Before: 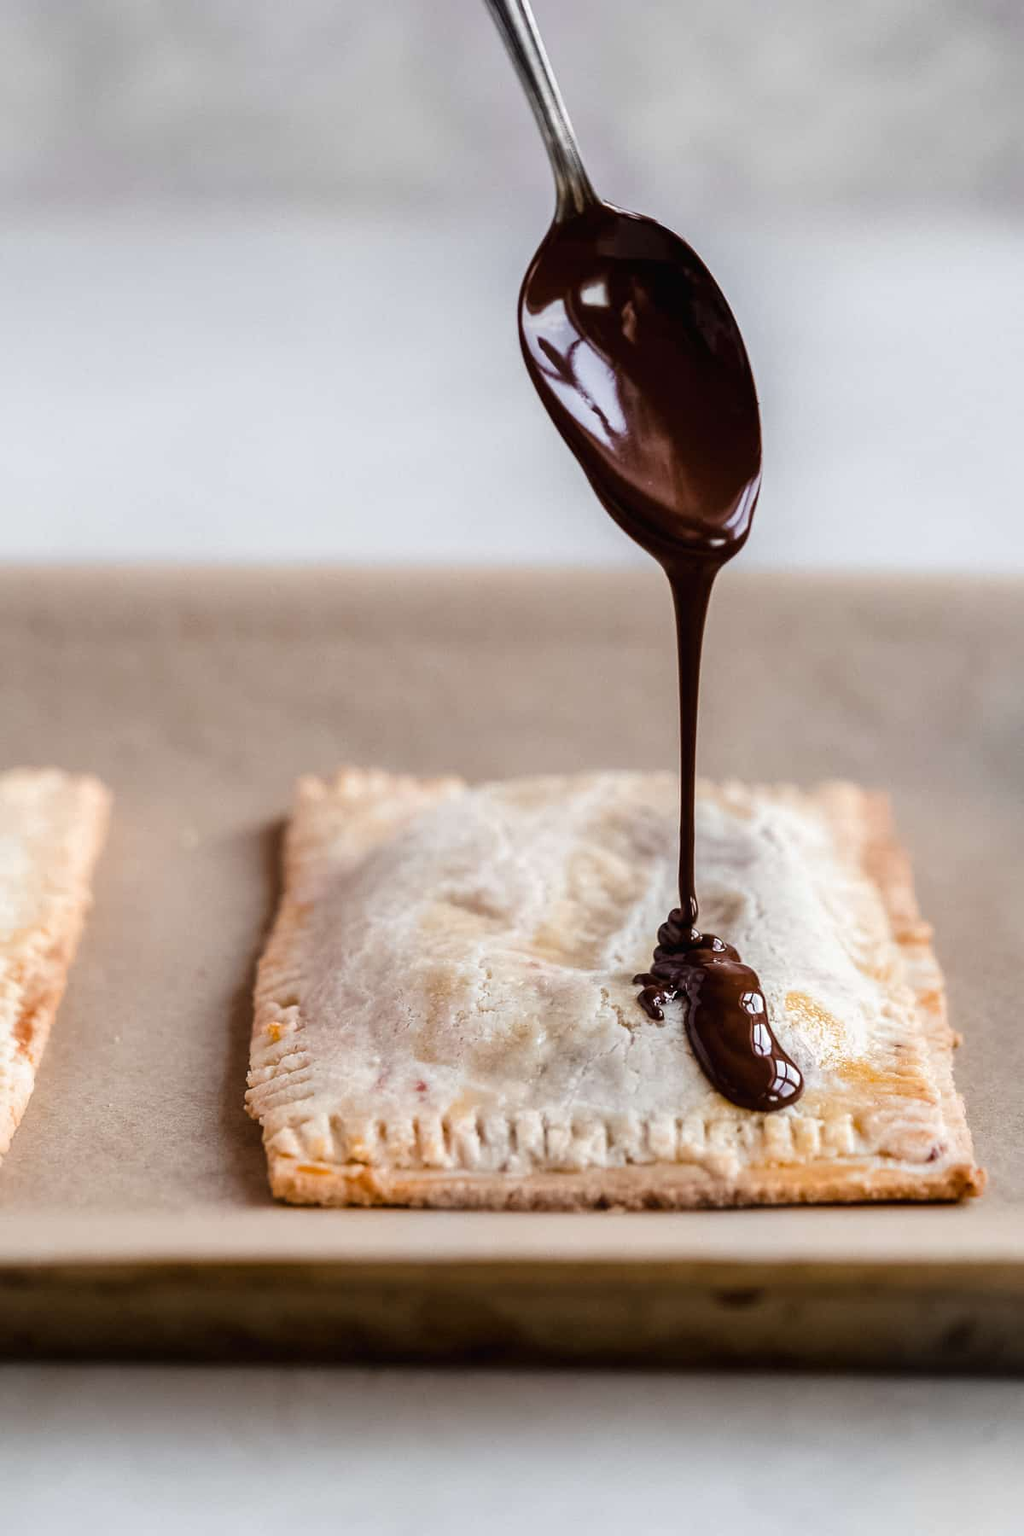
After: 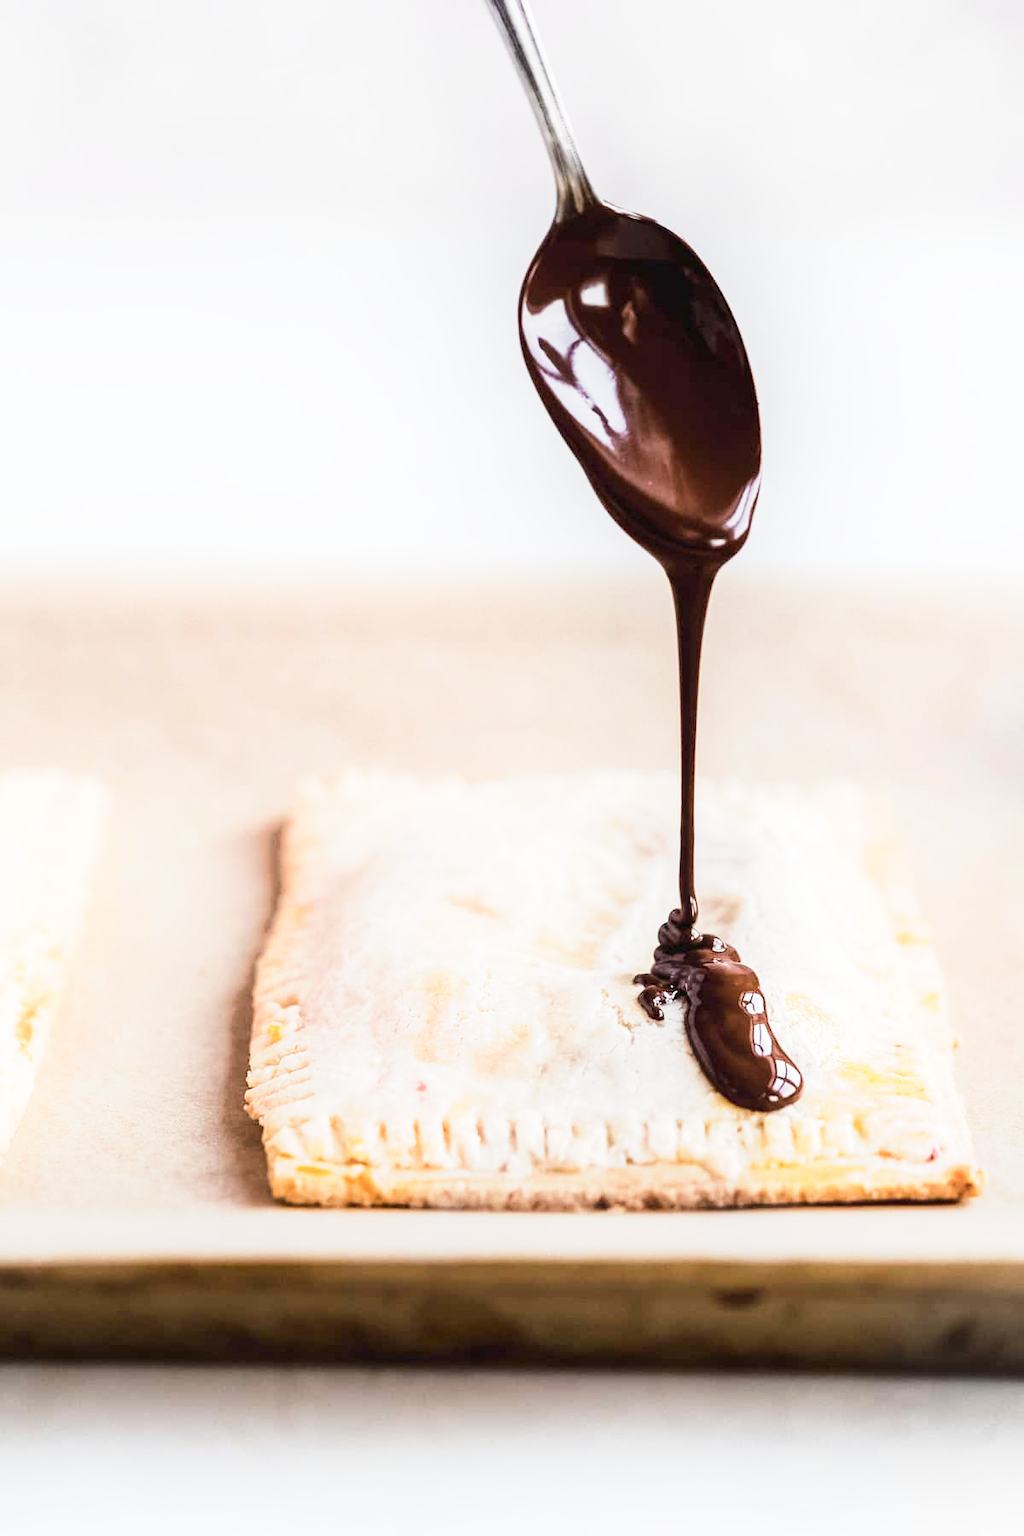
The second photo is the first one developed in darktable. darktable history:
exposure: black level correction 0, exposure 0.703 EV, compensate exposure bias true, compensate highlight preservation false
shadows and highlights: shadows -22.3, highlights 47.62, soften with gaussian
contrast brightness saturation: saturation -0.058
base curve: curves: ch0 [(0, 0) (0.088, 0.125) (0.176, 0.251) (0.354, 0.501) (0.613, 0.749) (1, 0.877)], preserve colors none
